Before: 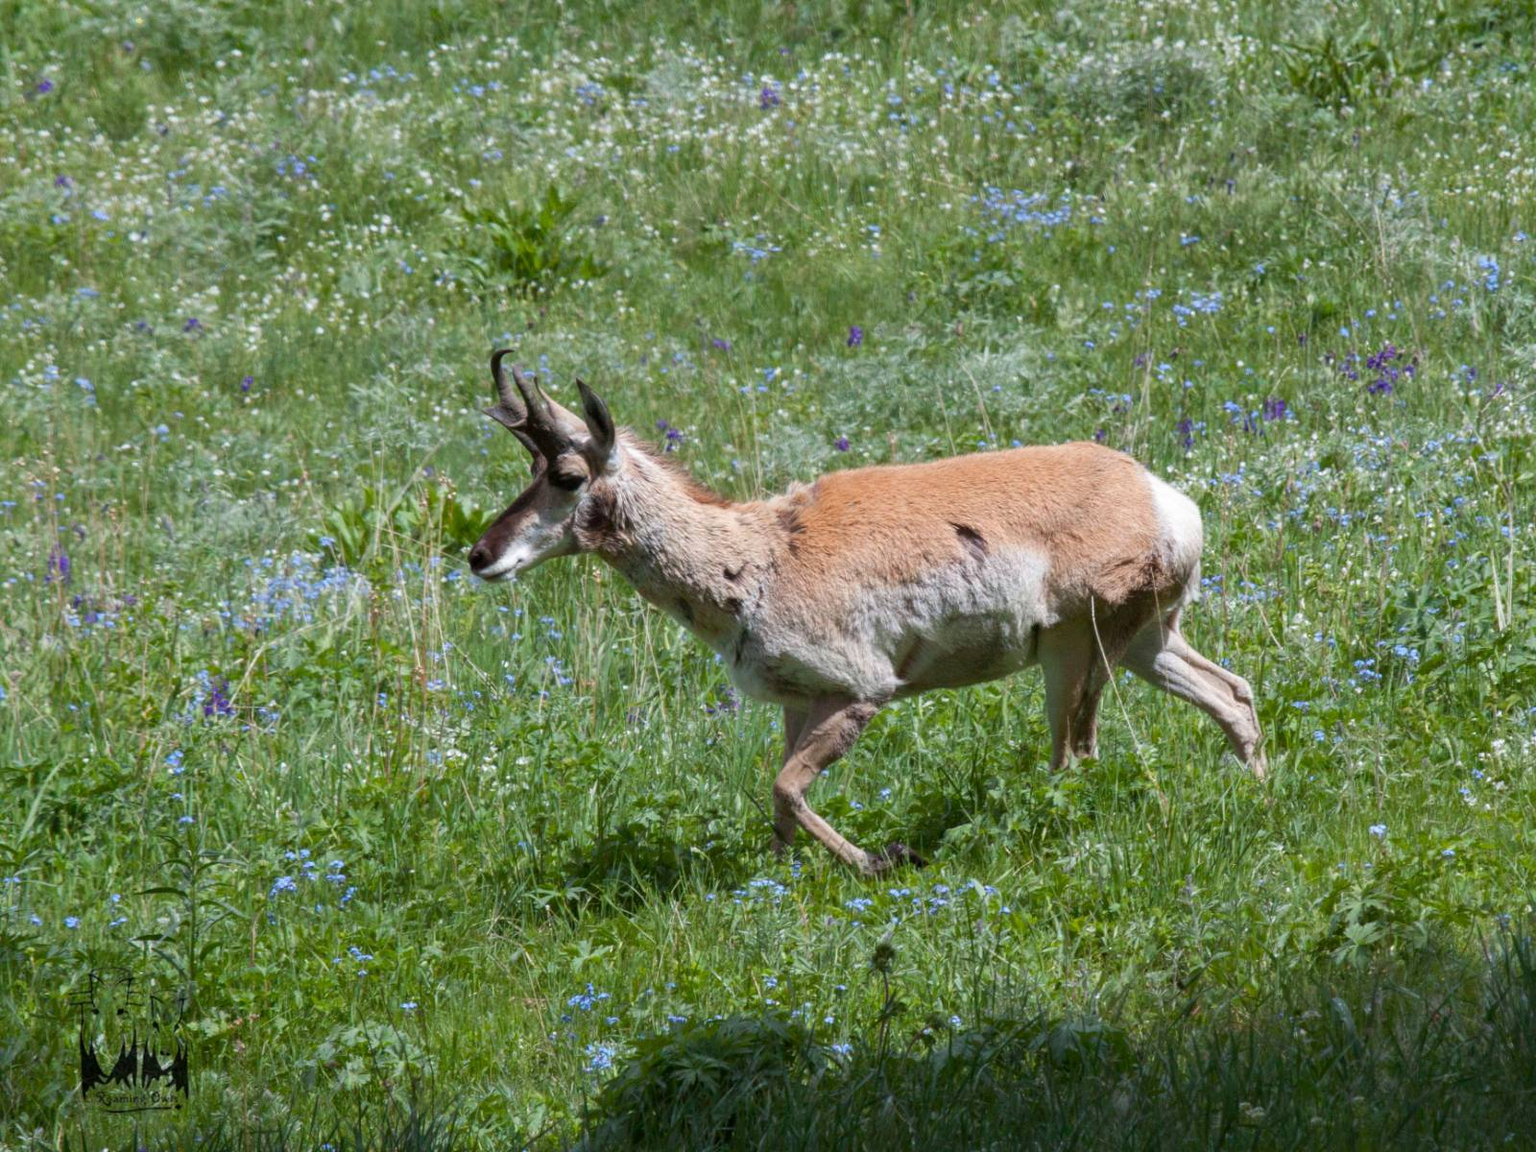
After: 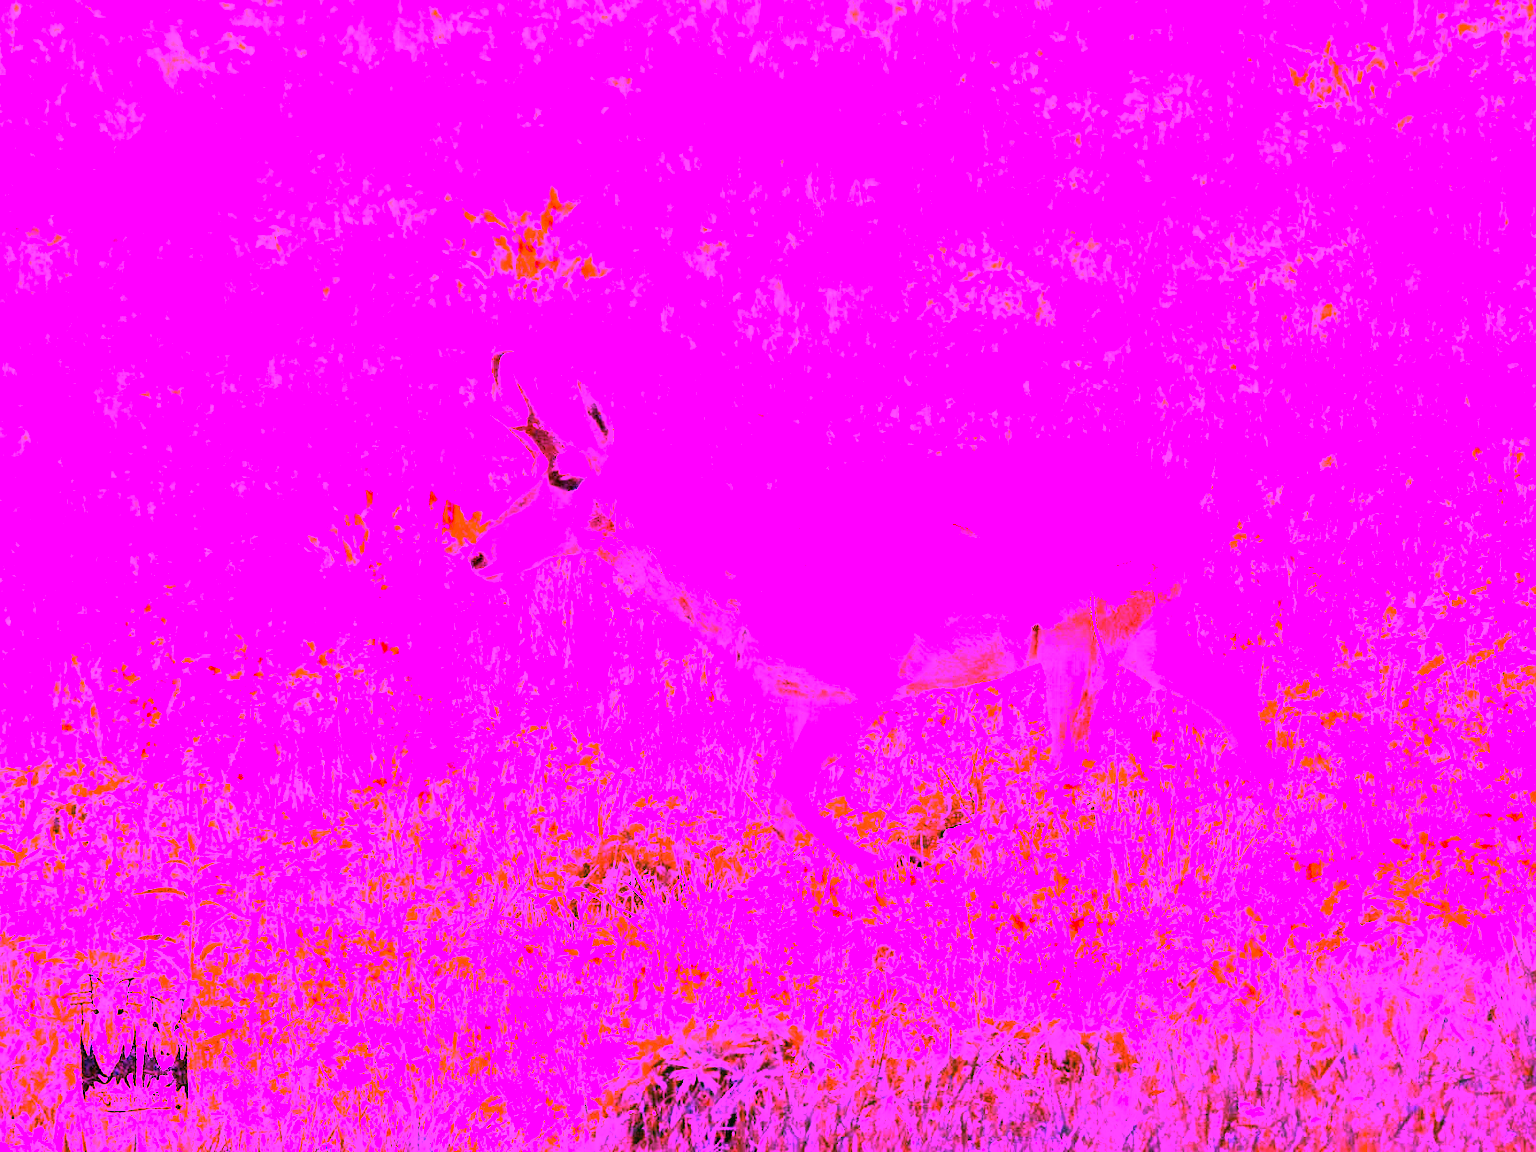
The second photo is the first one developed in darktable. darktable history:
contrast brightness saturation: contrast 0.05, brightness 0.06, saturation 0.01
white balance: red 8, blue 8
